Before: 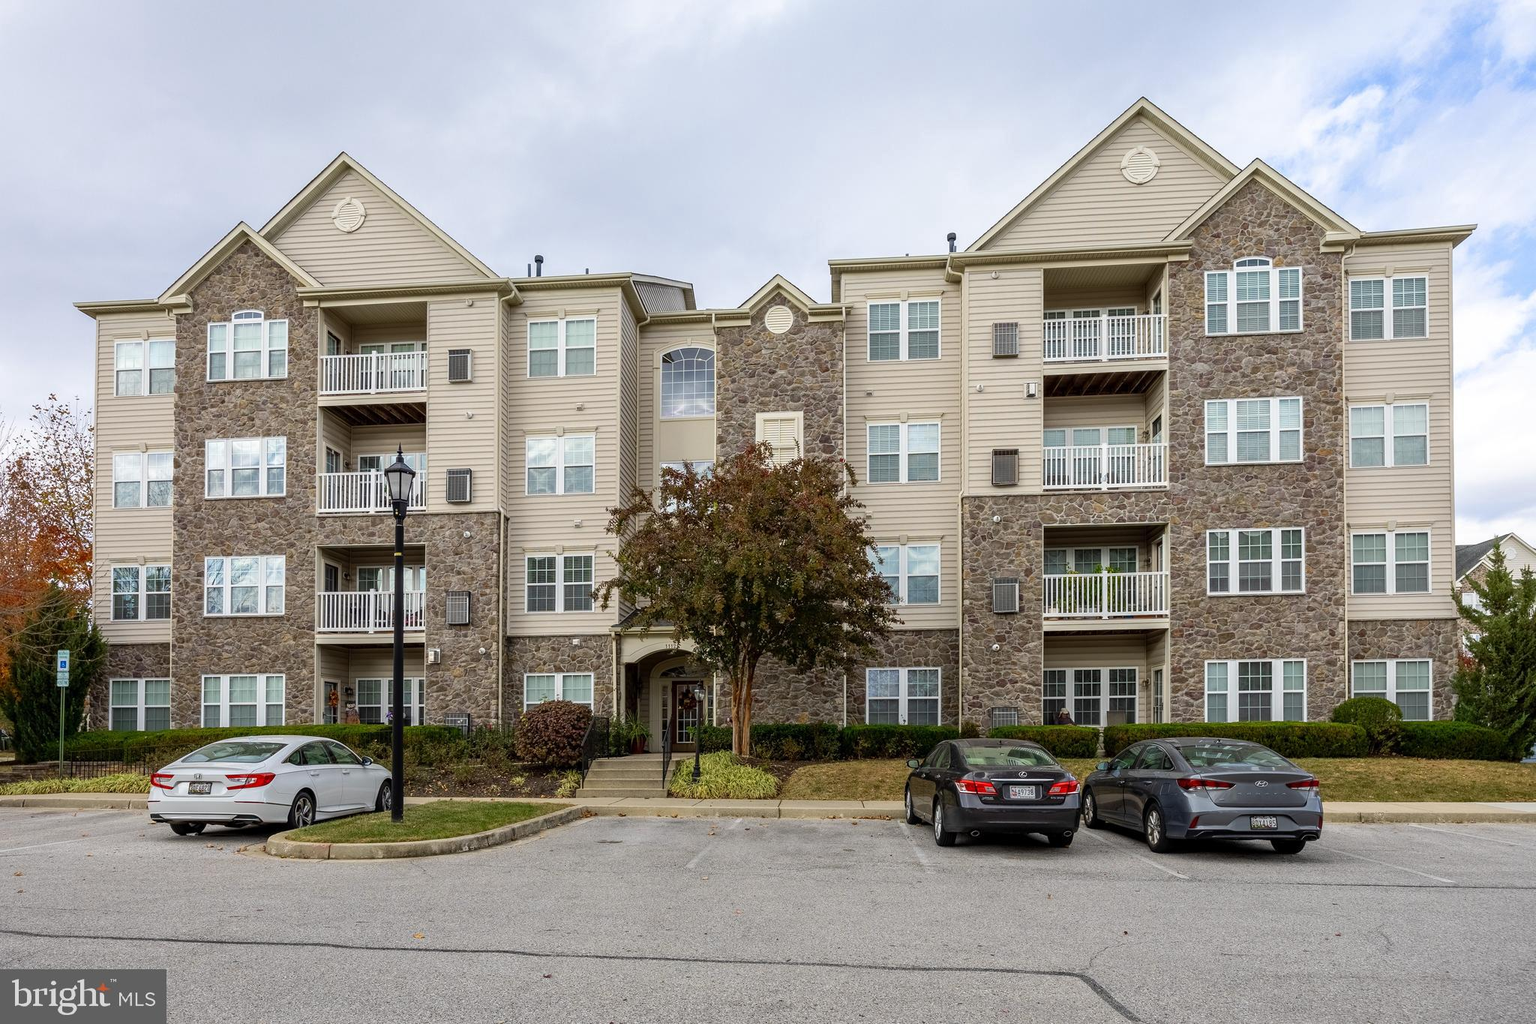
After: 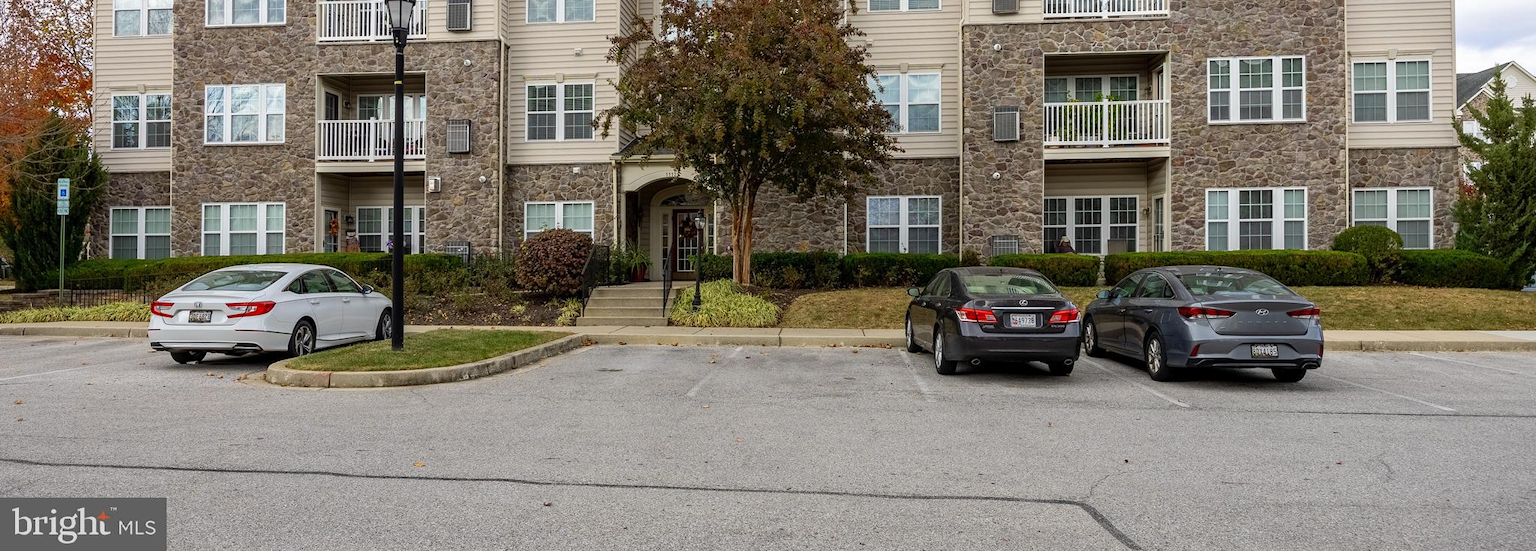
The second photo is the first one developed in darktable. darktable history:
crop and rotate: top 46.126%, right 0.007%
